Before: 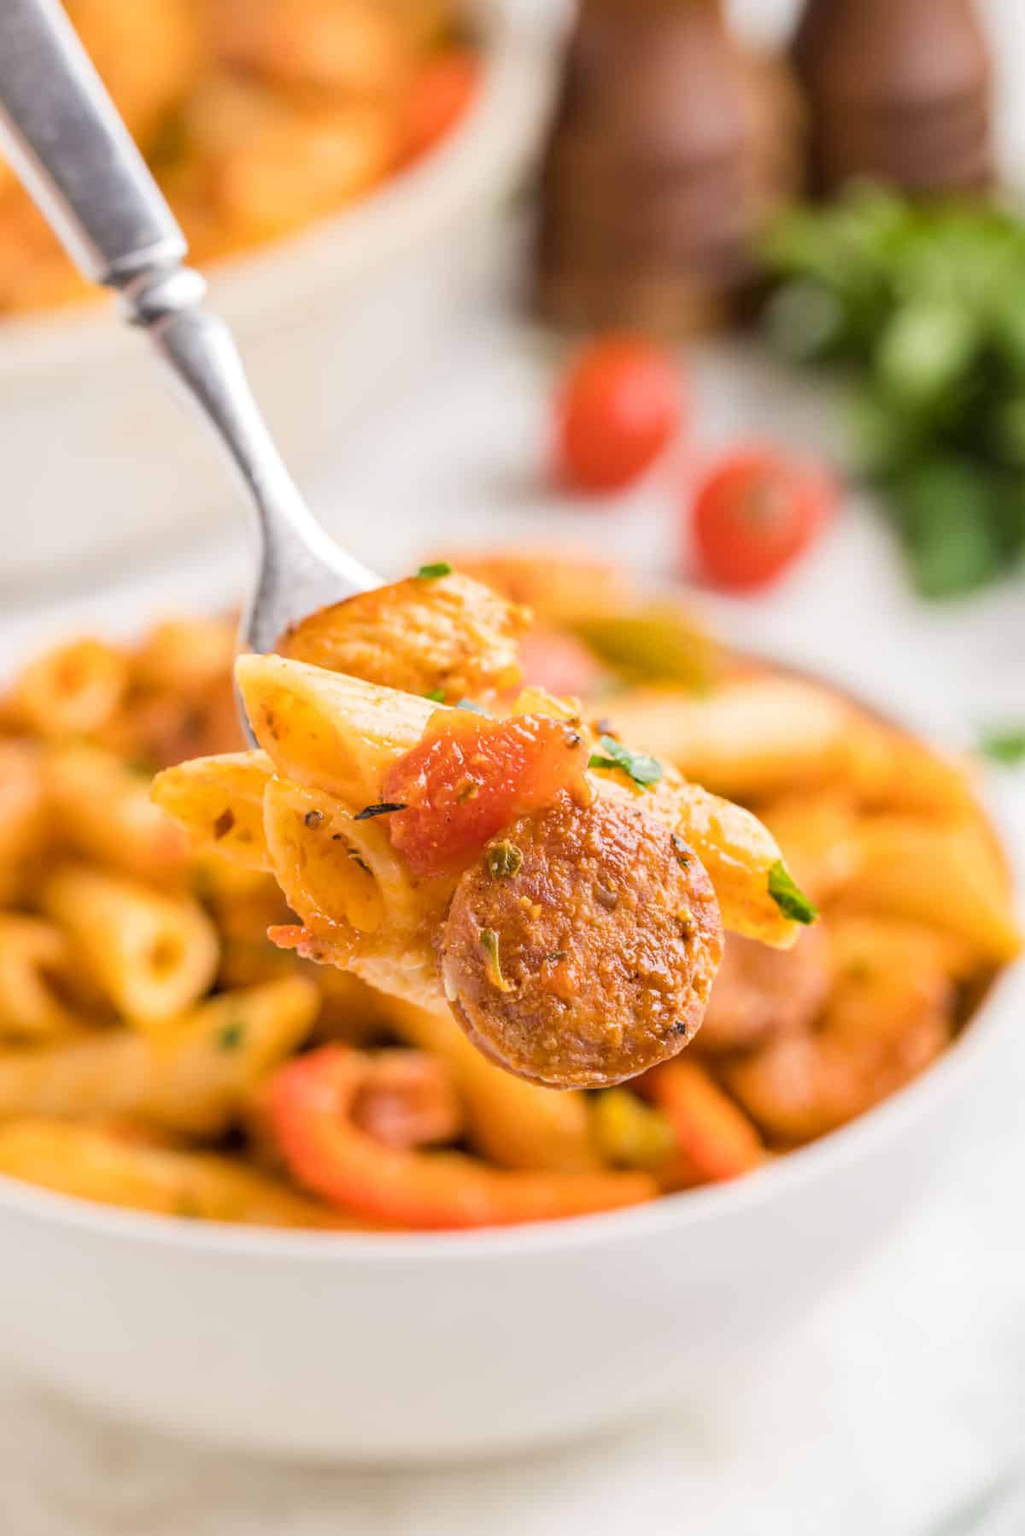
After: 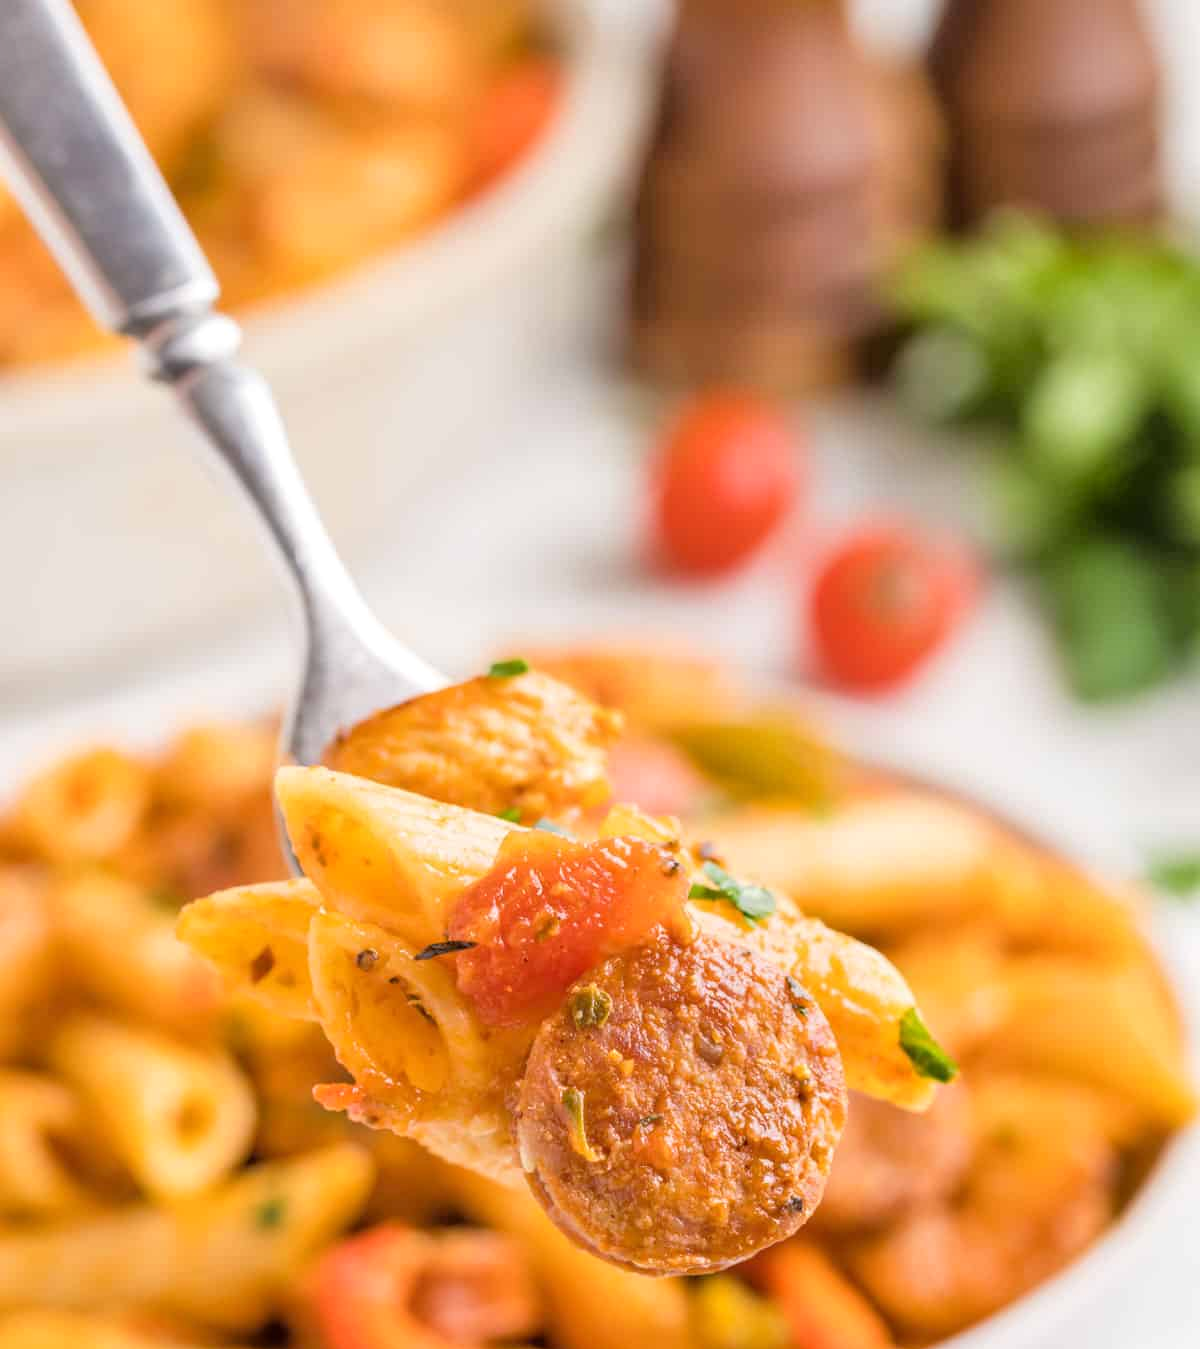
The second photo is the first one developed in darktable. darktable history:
crop: bottom 24.988%
tone equalizer: -8 EV 0.001 EV, -7 EV -0.004 EV, -6 EV 0.009 EV, -5 EV 0.032 EV, -4 EV 0.276 EV, -3 EV 0.644 EV, -2 EV 0.584 EV, -1 EV 0.187 EV, +0 EV 0.024 EV
